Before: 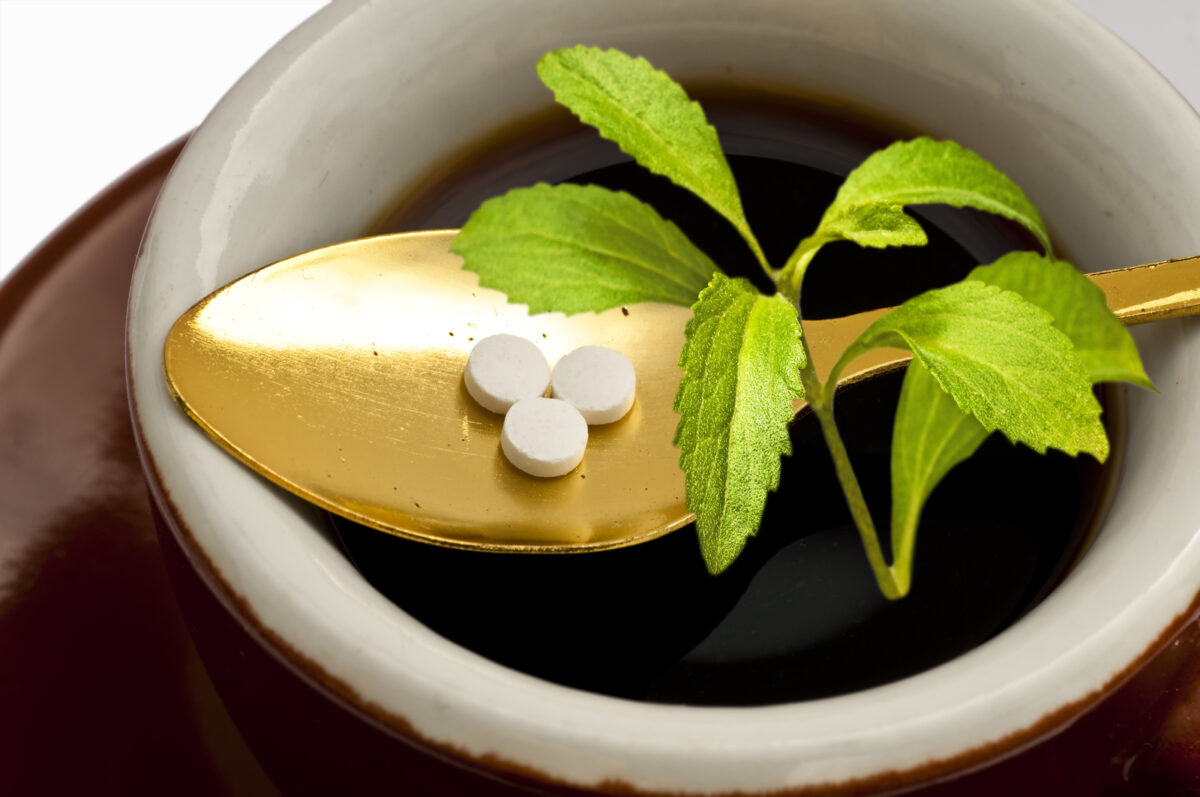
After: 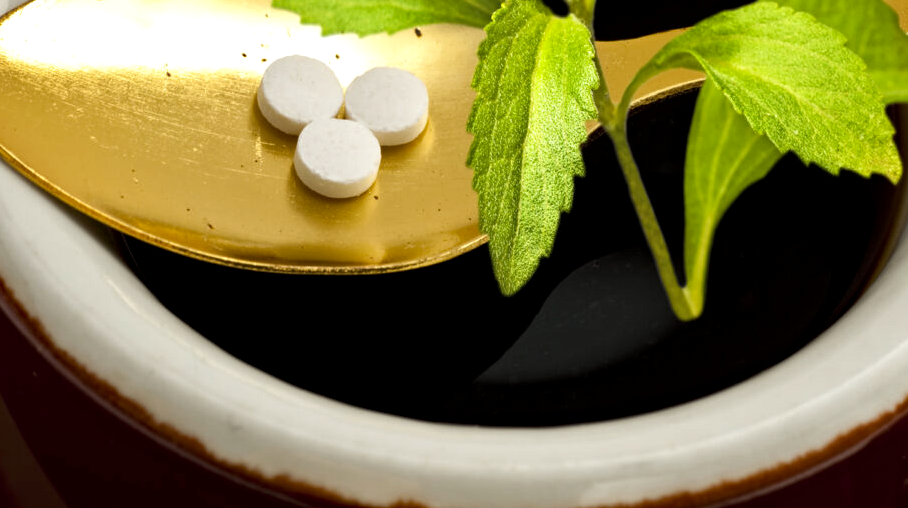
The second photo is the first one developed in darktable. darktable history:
crop and rotate: left 17.299%, top 35.115%, right 7.015%, bottom 1.024%
white balance: red 0.986, blue 1.01
exposure: exposure 0.15 EV, compensate highlight preservation false
local contrast: highlights 100%, shadows 100%, detail 120%, midtone range 0.2
haze removal: compatibility mode true, adaptive false
